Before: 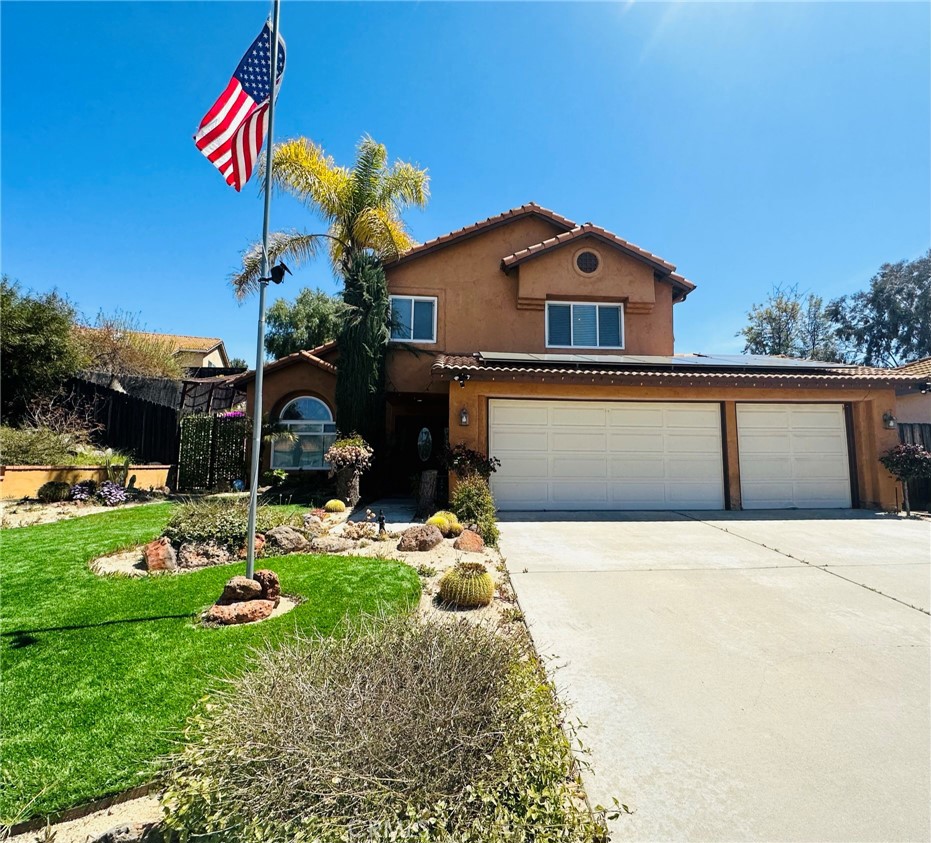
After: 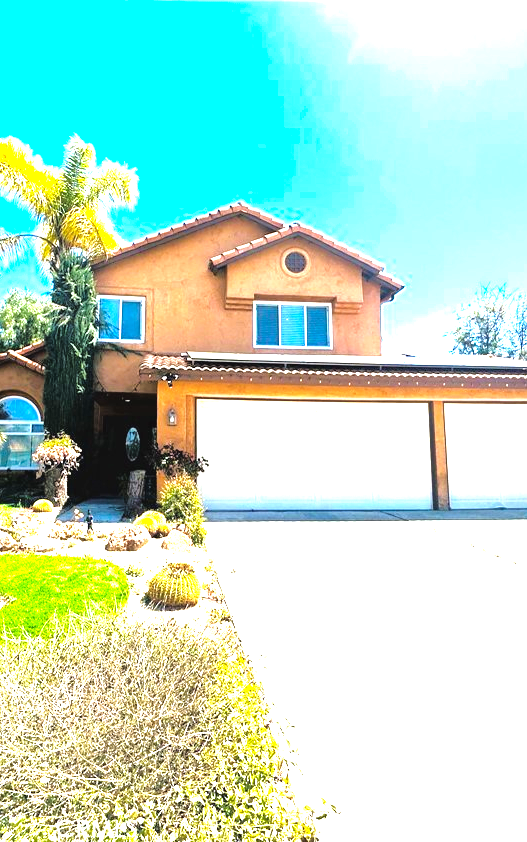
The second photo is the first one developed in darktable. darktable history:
tone equalizer: -7 EV 0.15 EV, -6 EV 0.6 EV, -5 EV 1.15 EV, -4 EV 1.33 EV, -3 EV 1.15 EV, -2 EV 0.6 EV, -1 EV 0.15 EV, mask exposure compensation -0.5 EV
color balance: contrast -0.5%
color balance rgb: global offset › luminance 0.71%, perceptual saturation grading › global saturation -11.5%, perceptual brilliance grading › highlights 17.77%, perceptual brilliance grading › mid-tones 31.71%, perceptual brilliance grading › shadows -31.01%, global vibrance 50%
crop: left 31.458%, top 0%, right 11.876%
color zones: curves: ch1 [(0, 0.469) (0.01, 0.469) (0.12, 0.446) (0.248, 0.469) (0.5, 0.5) (0.748, 0.5) (0.99, 0.469) (1, 0.469)]
exposure: black level correction 0, exposure 1.75 EV, compensate exposure bias true, compensate highlight preservation false
